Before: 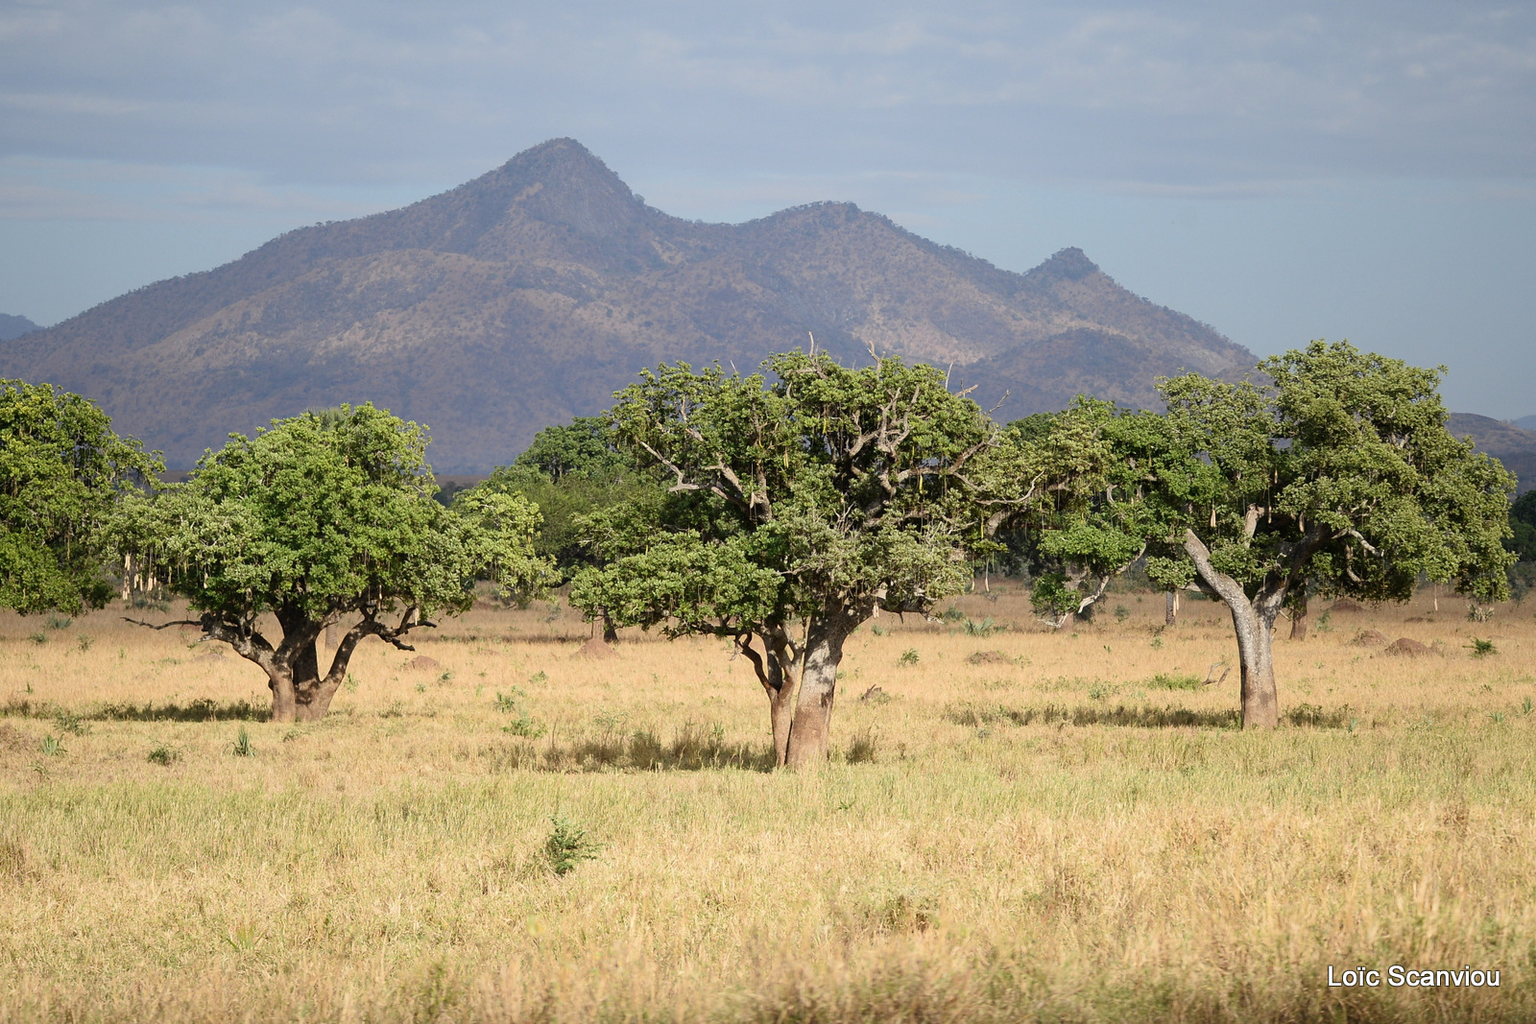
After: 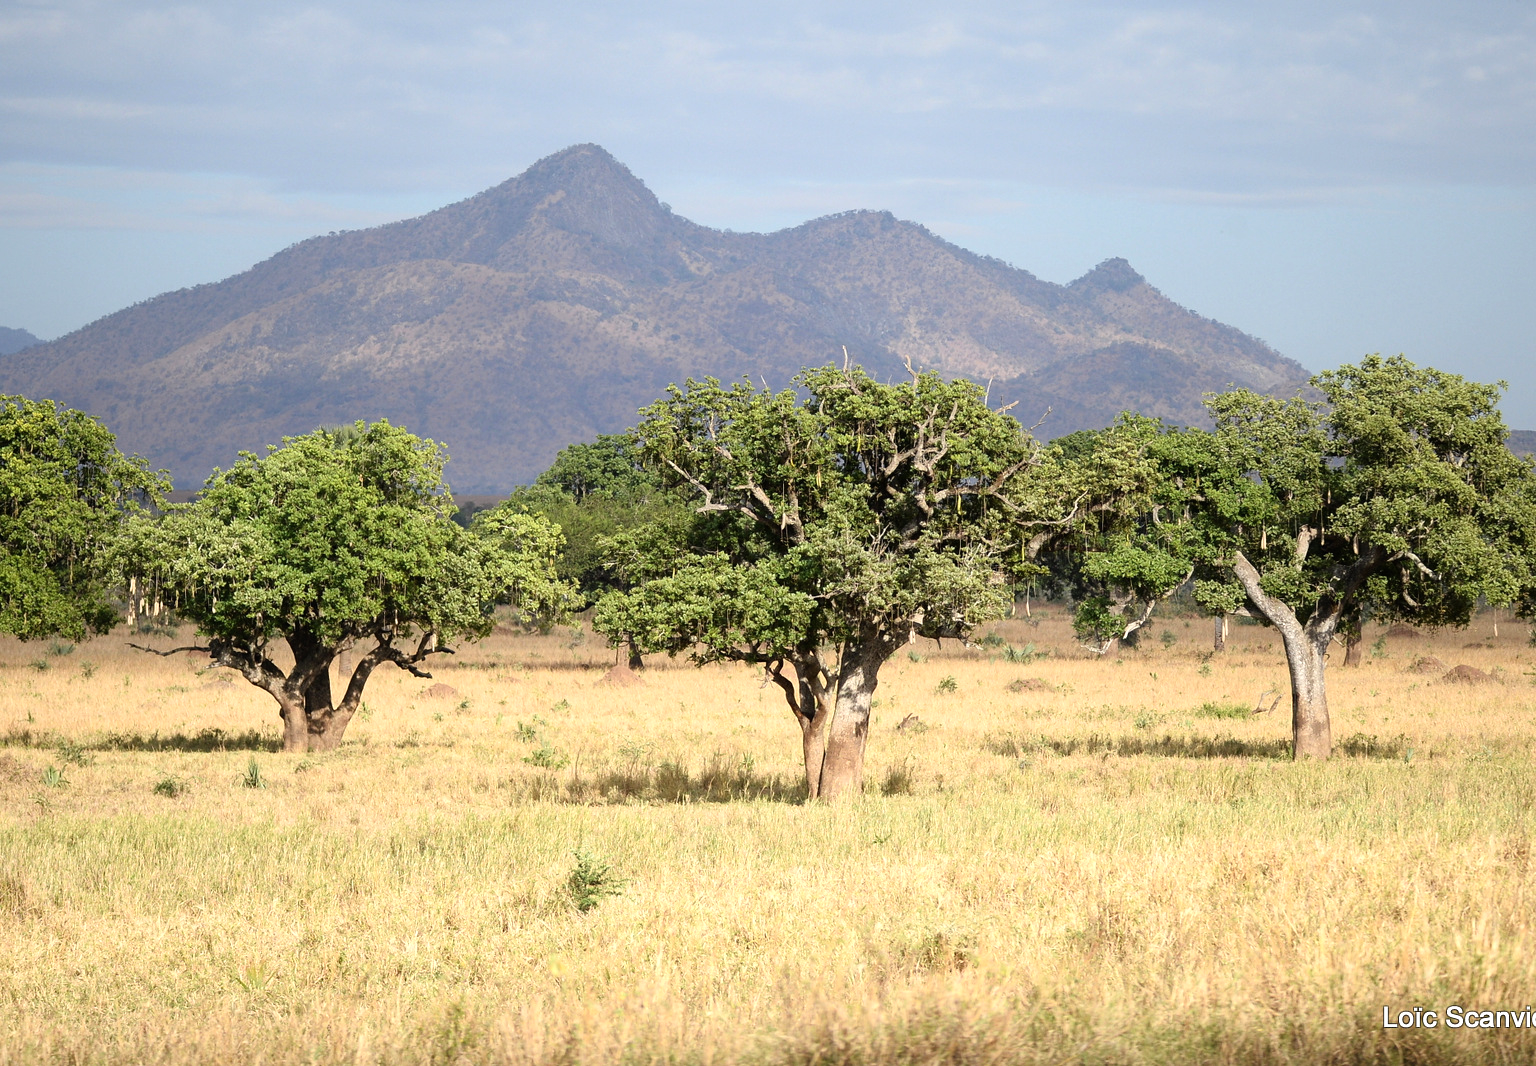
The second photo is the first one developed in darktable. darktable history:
tone equalizer: -8 EV -0.385 EV, -7 EV -0.395 EV, -6 EV -0.362 EV, -5 EV -0.22 EV, -3 EV 0.255 EV, -2 EV 0.358 EV, -1 EV 0.412 EV, +0 EV 0.431 EV
crop: right 3.984%, bottom 0.046%
